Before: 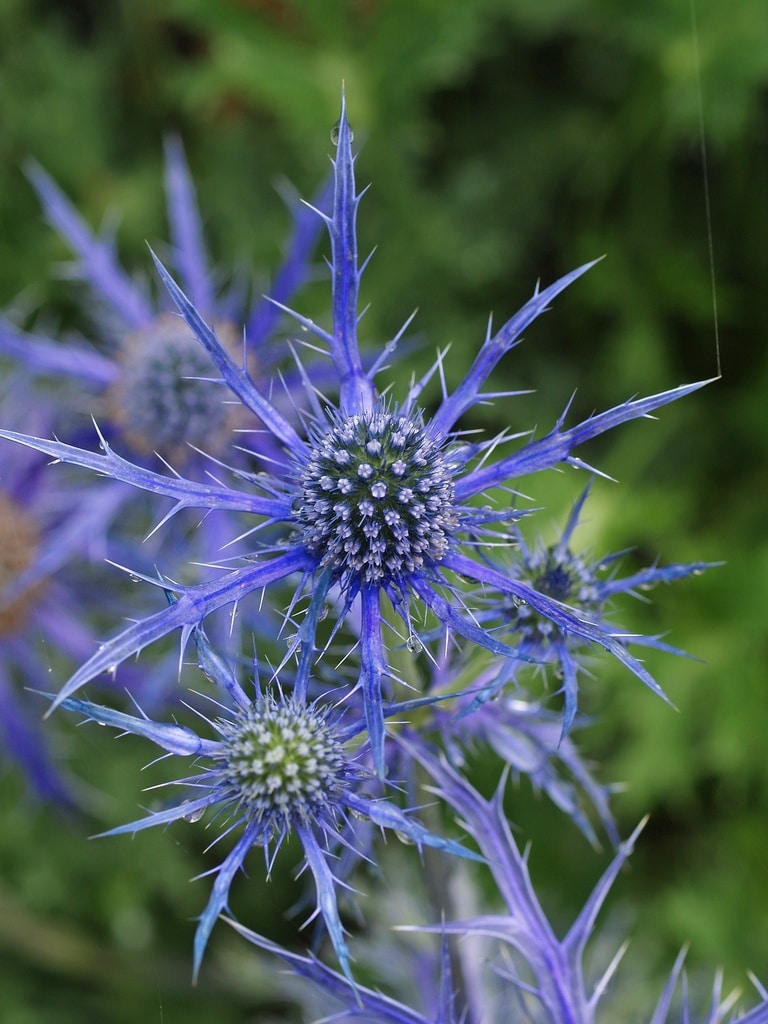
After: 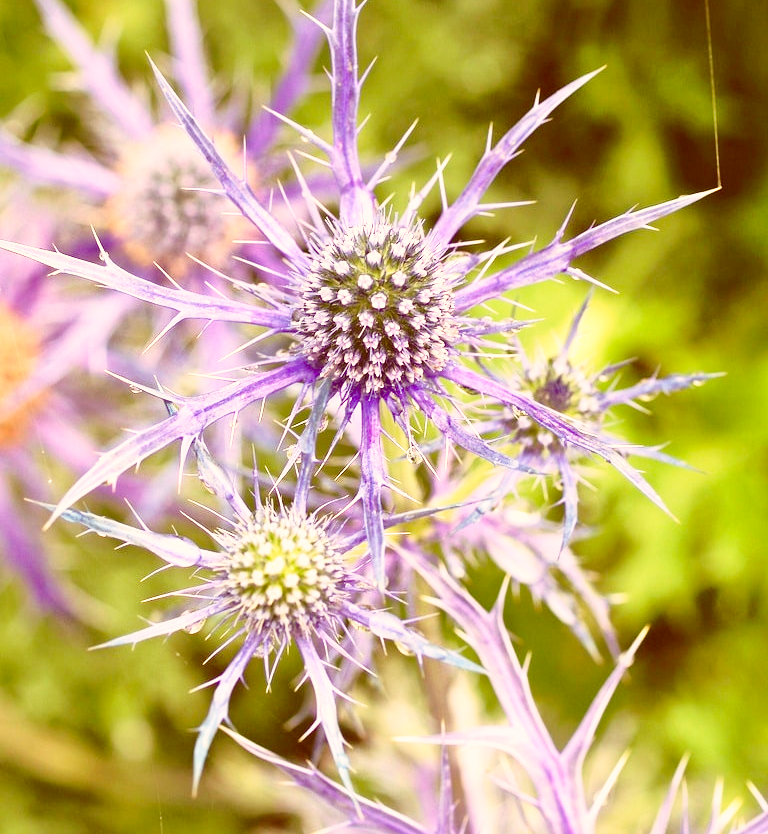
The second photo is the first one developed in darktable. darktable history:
exposure: black level correction 0, exposure 1.1 EV, compensate highlight preservation false
contrast brightness saturation: contrast 0.2, brightness 0.15, saturation 0.14
white balance: red 1.08, blue 0.791
shadows and highlights: on, module defaults
crop and rotate: top 18.507%
base curve: curves: ch0 [(0, 0) (0.028, 0.03) (0.121, 0.232) (0.46, 0.748) (0.859, 0.968) (1, 1)], preserve colors none
color correction: highlights a* 9.03, highlights b* 8.71, shadows a* 40, shadows b* 40, saturation 0.8
